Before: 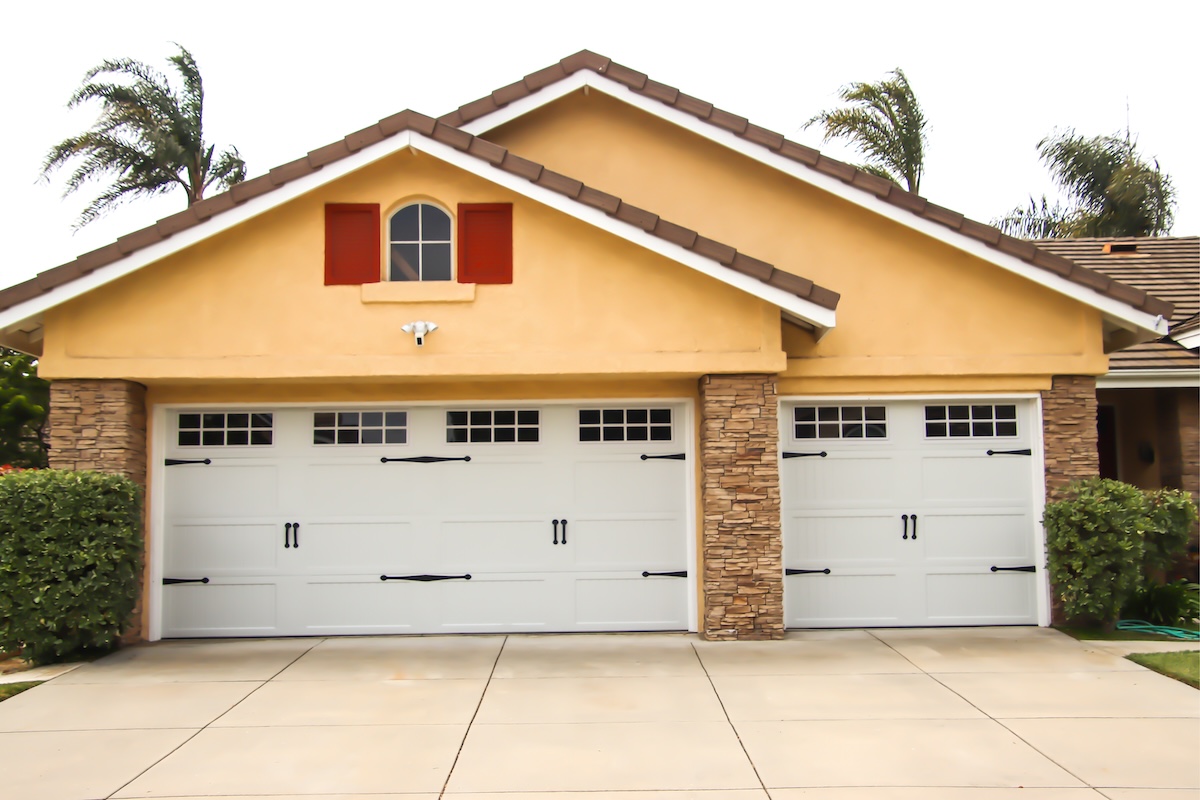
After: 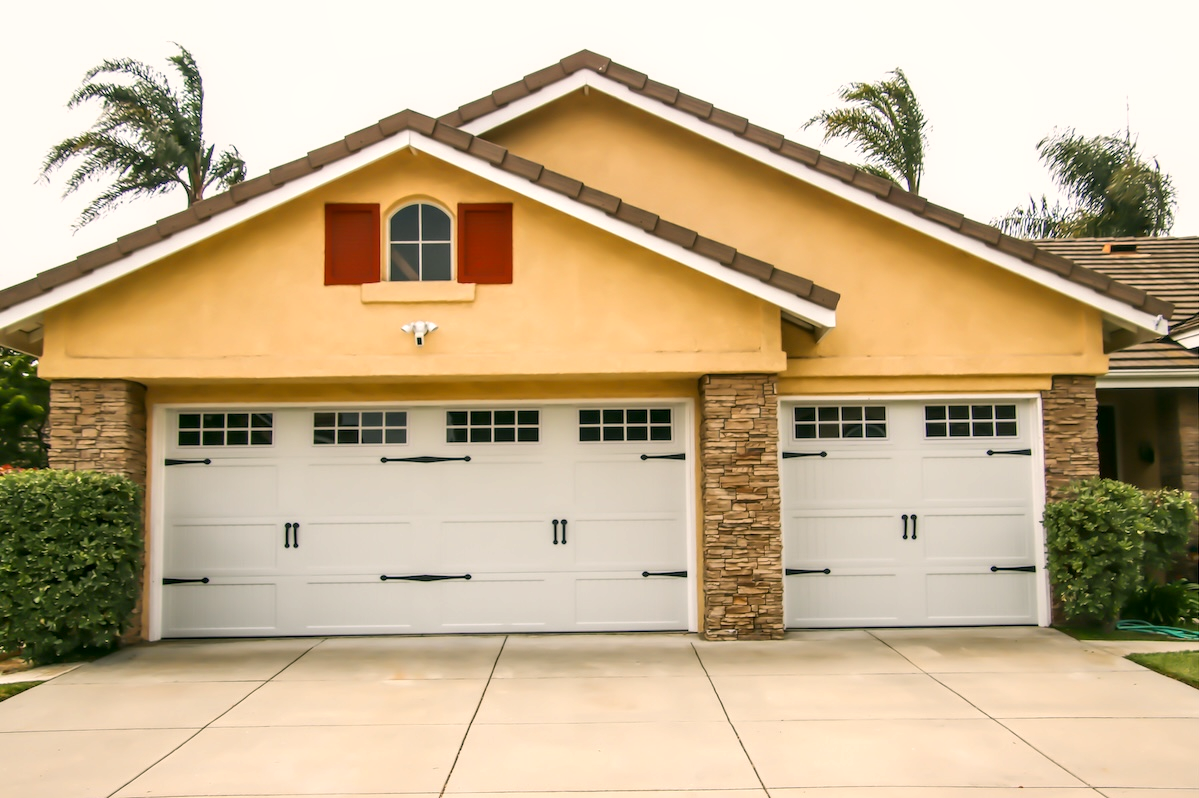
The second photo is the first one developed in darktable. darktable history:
crop: top 0.087%, bottom 0.148%
local contrast: detail 130%
color correction: highlights a* 4.09, highlights b* 4.93, shadows a* -7.85, shadows b* 5.06
